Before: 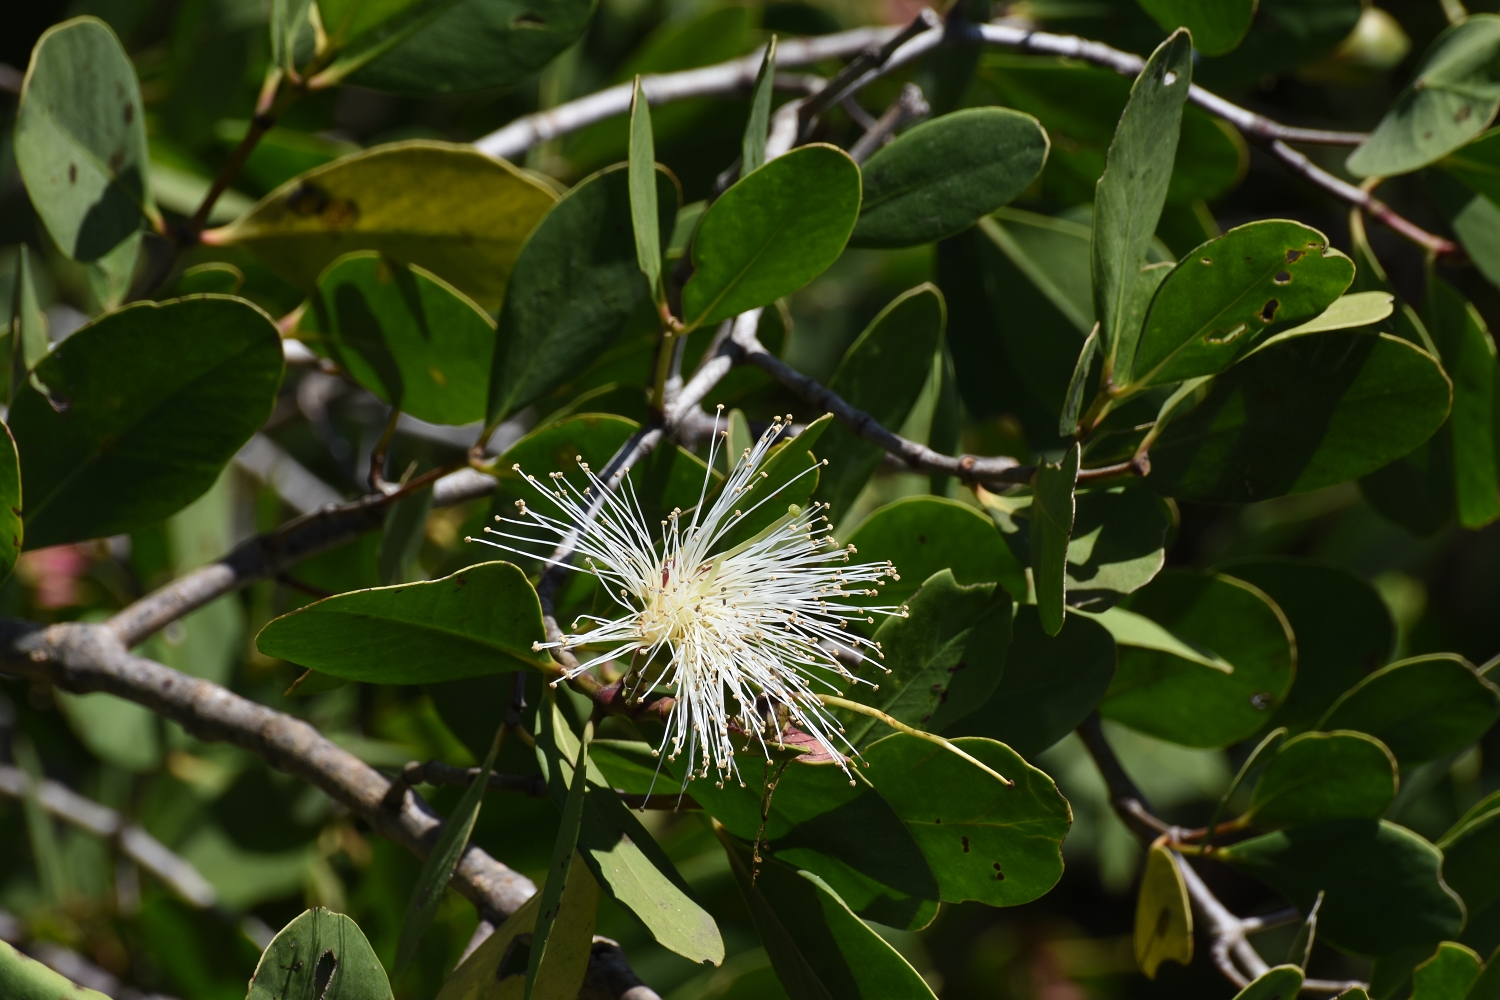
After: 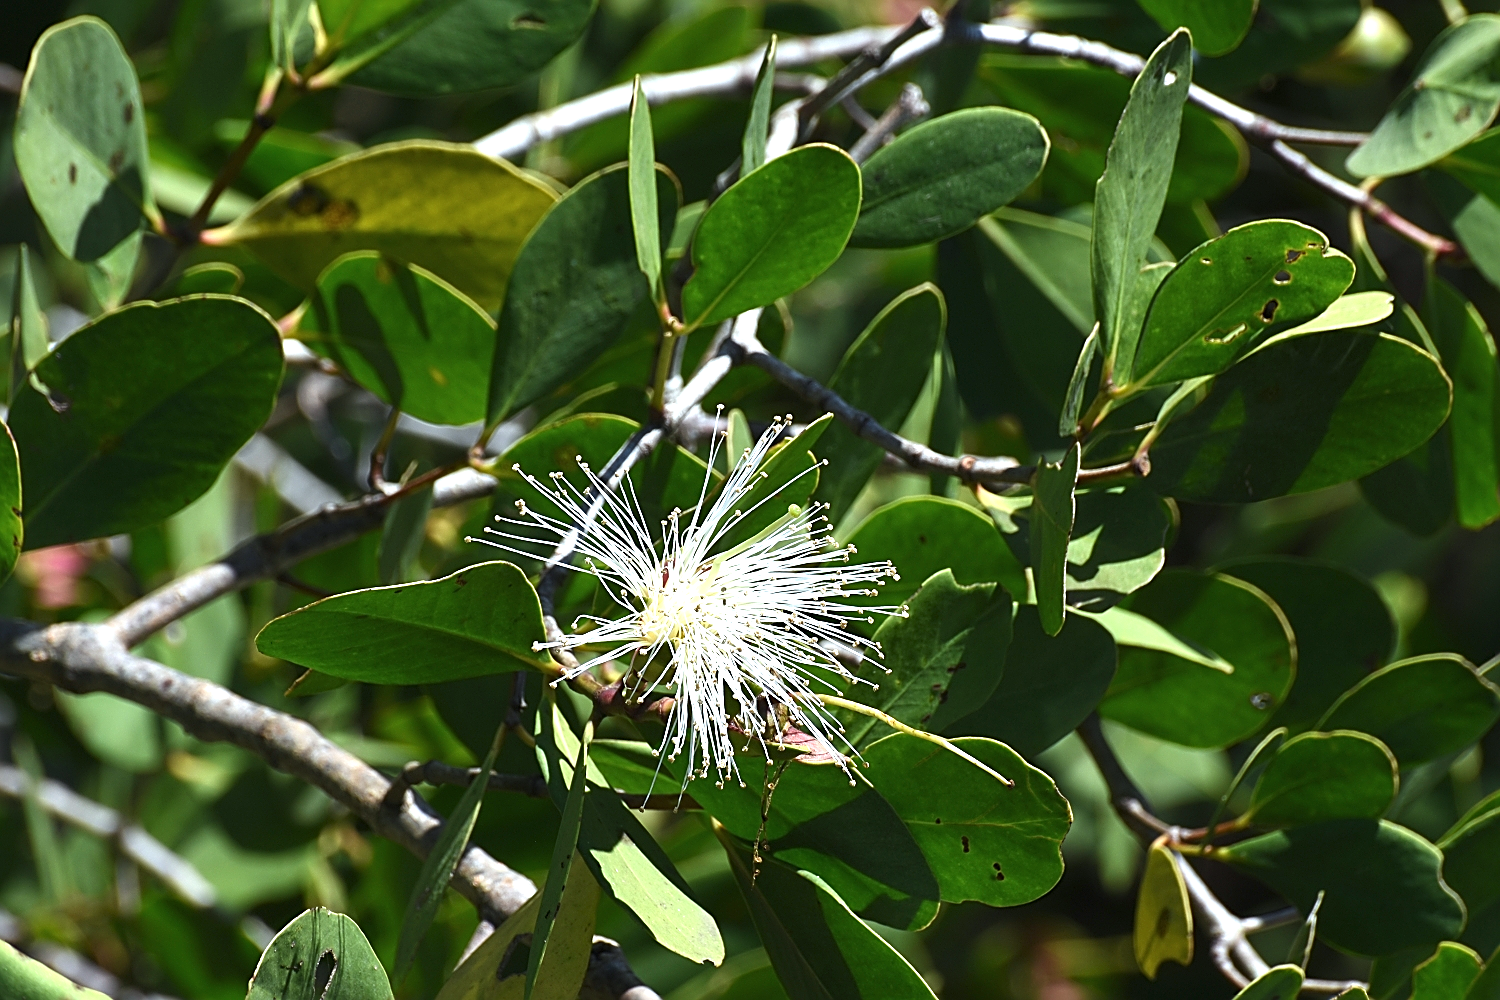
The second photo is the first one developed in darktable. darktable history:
exposure: black level correction 0, exposure 1 EV, compensate highlight preservation false
sharpen: amount 0.744
color calibration: illuminant Planckian (black body), adaptation linear Bradford (ICC v4), x 0.361, y 0.366, temperature 4484.72 K
